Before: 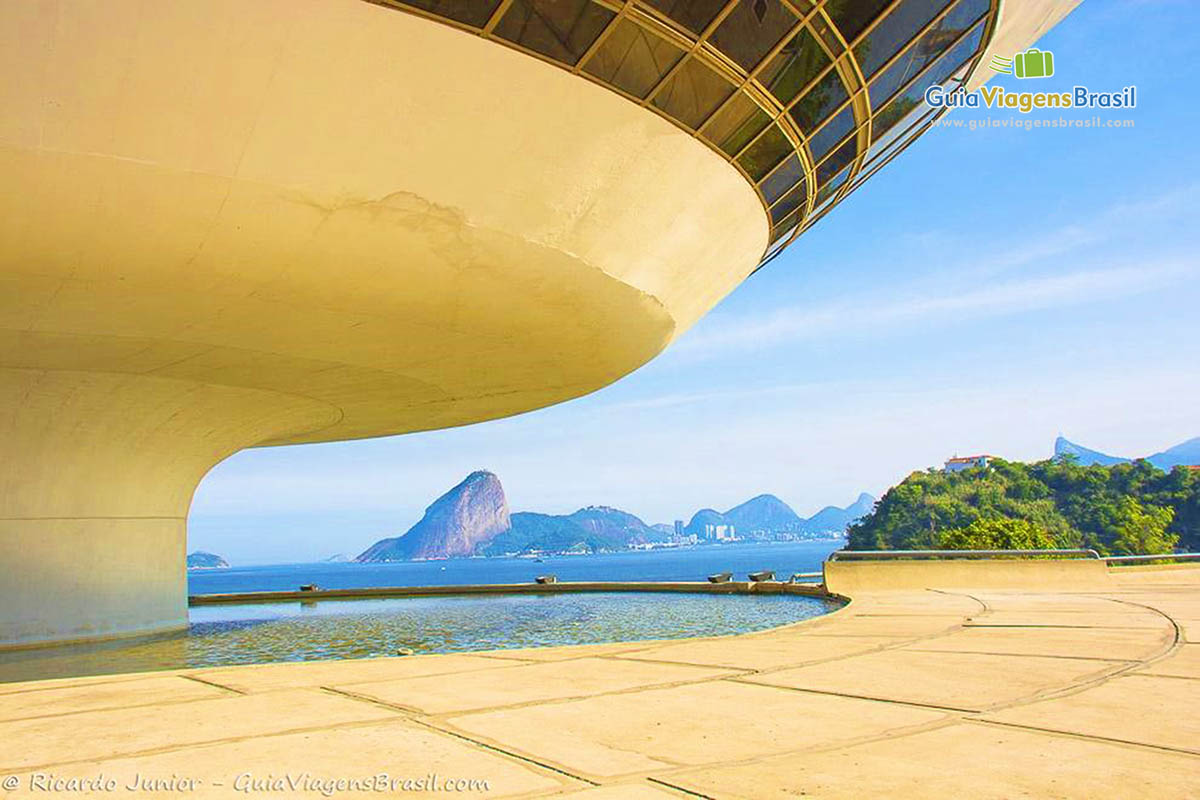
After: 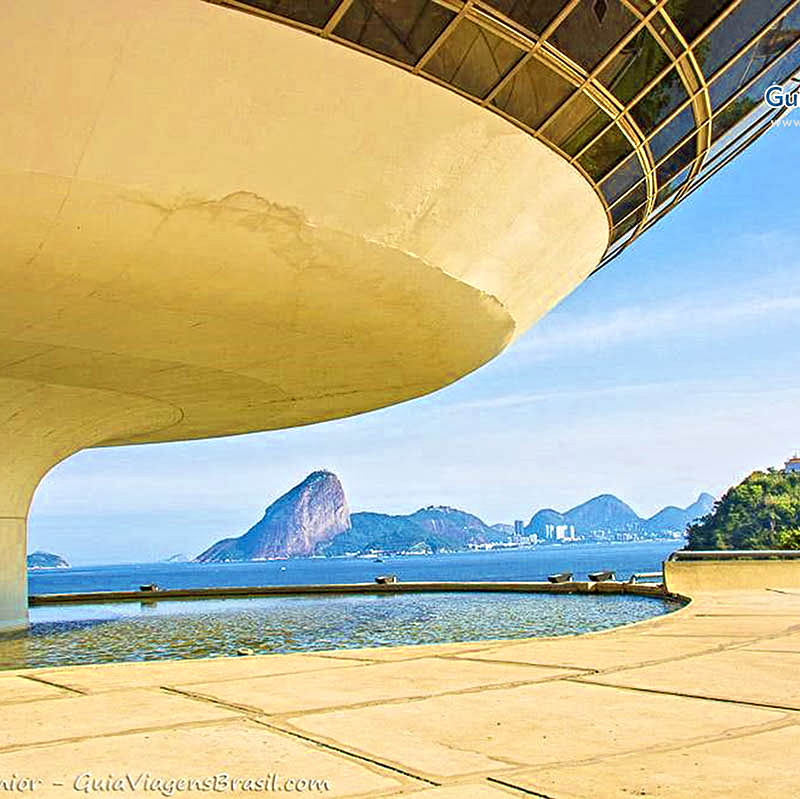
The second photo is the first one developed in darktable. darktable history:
crop and rotate: left 13.337%, right 19.965%
contrast equalizer: octaves 7, y [[0.5, 0.542, 0.583, 0.625, 0.667, 0.708], [0.5 ×6], [0.5 ×6], [0 ×6], [0 ×6]]
